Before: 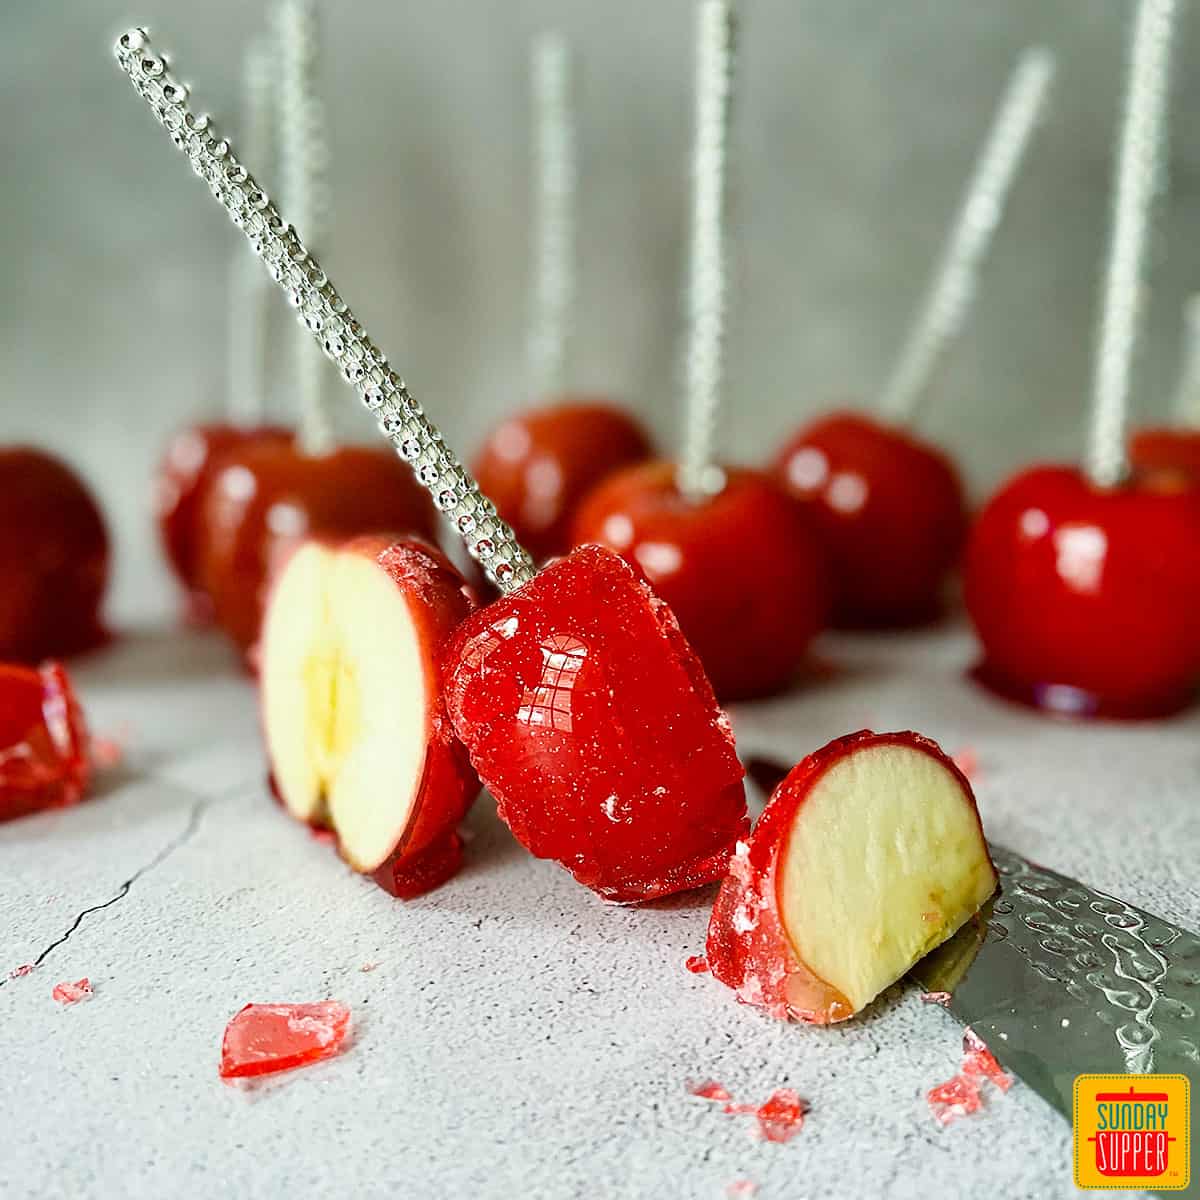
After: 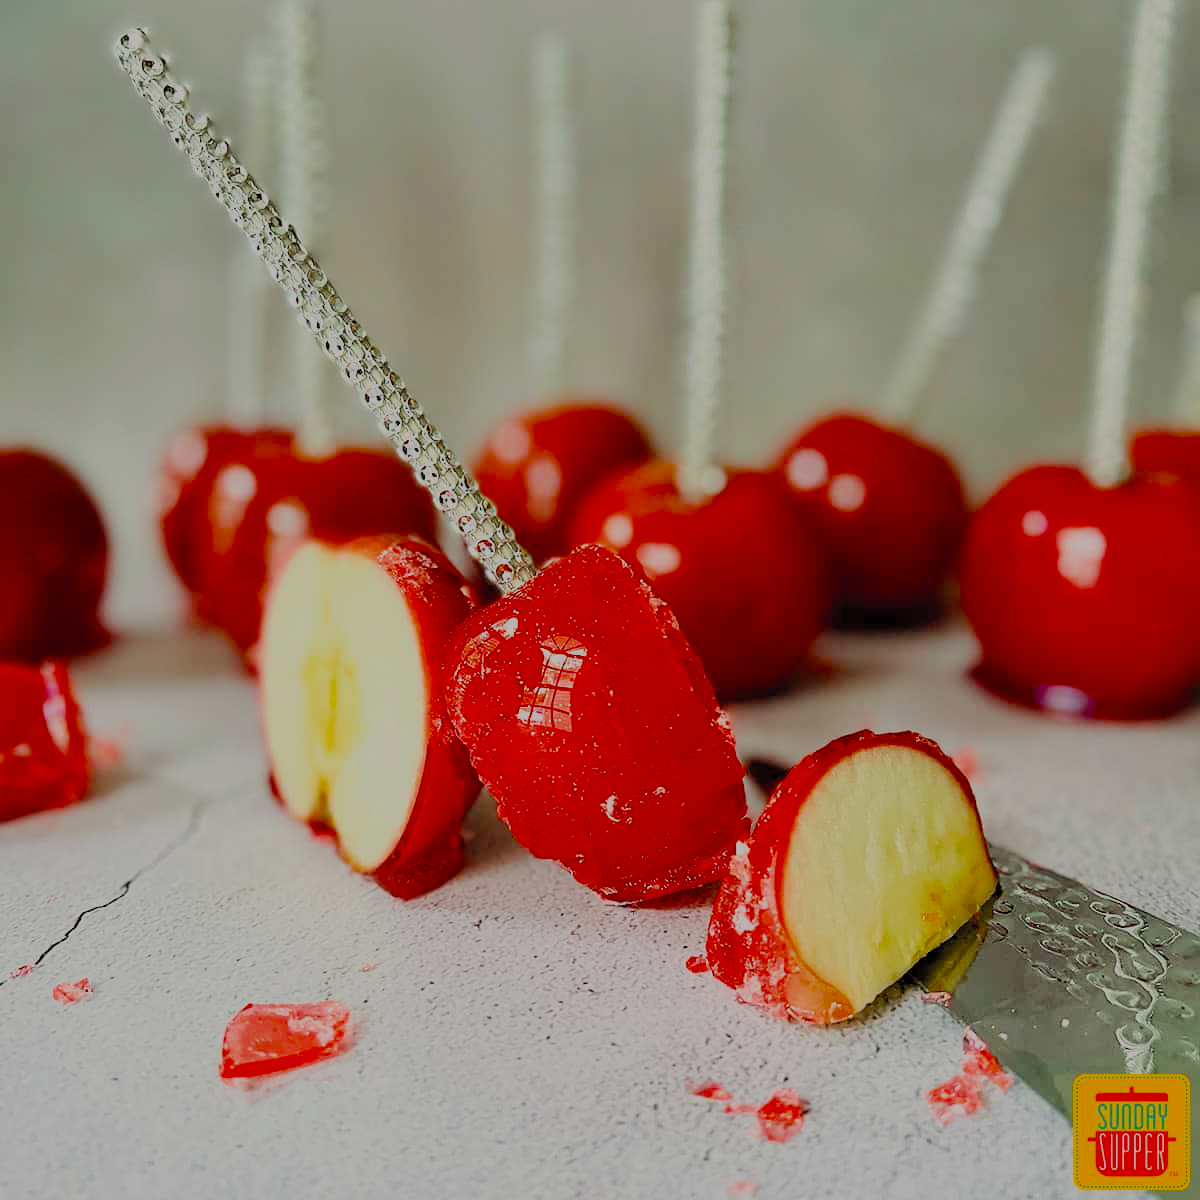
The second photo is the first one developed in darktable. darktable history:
color balance: lift [0.998, 0.998, 1.001, 1.002], gamma [0.995, 1.025, 0.992, 0.975], gain [0.995, 1.02, 0.997, 0.98]
filmic rgb: white relative exposure 8 EV, threshold 3 EV, hardness 2.44, latitude 10.07%, contrast 0.72, highlights saturation mix 10%, shadows ↔ highlights balance 1.38%, color science v4 (2020), enable highlight reconstruction true
